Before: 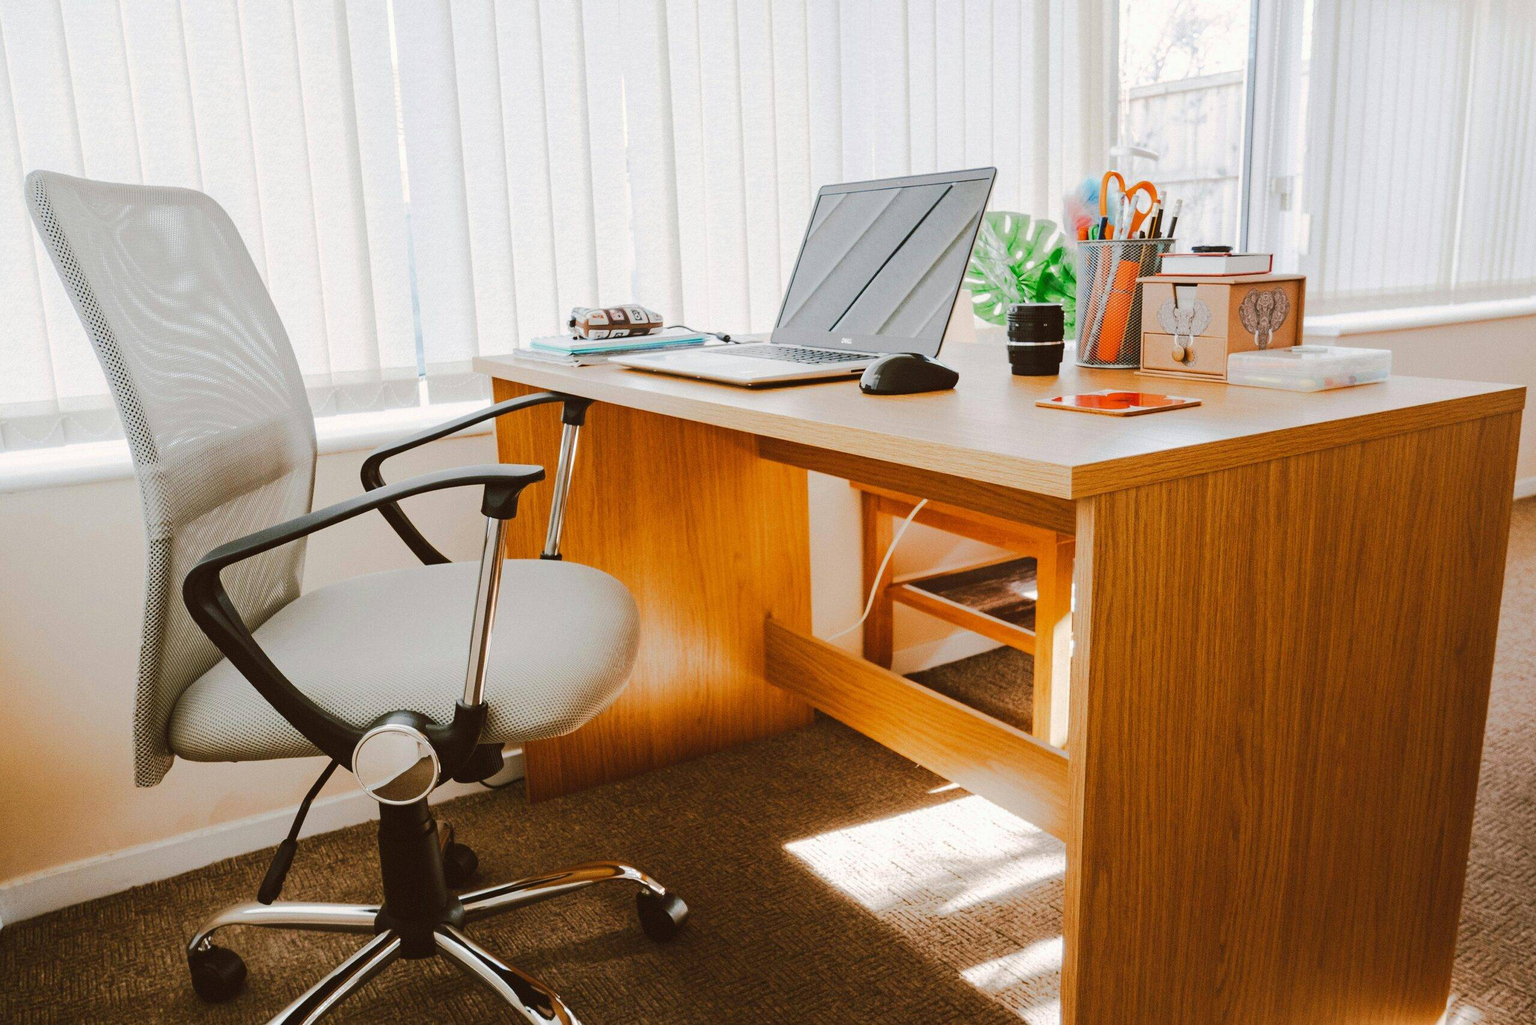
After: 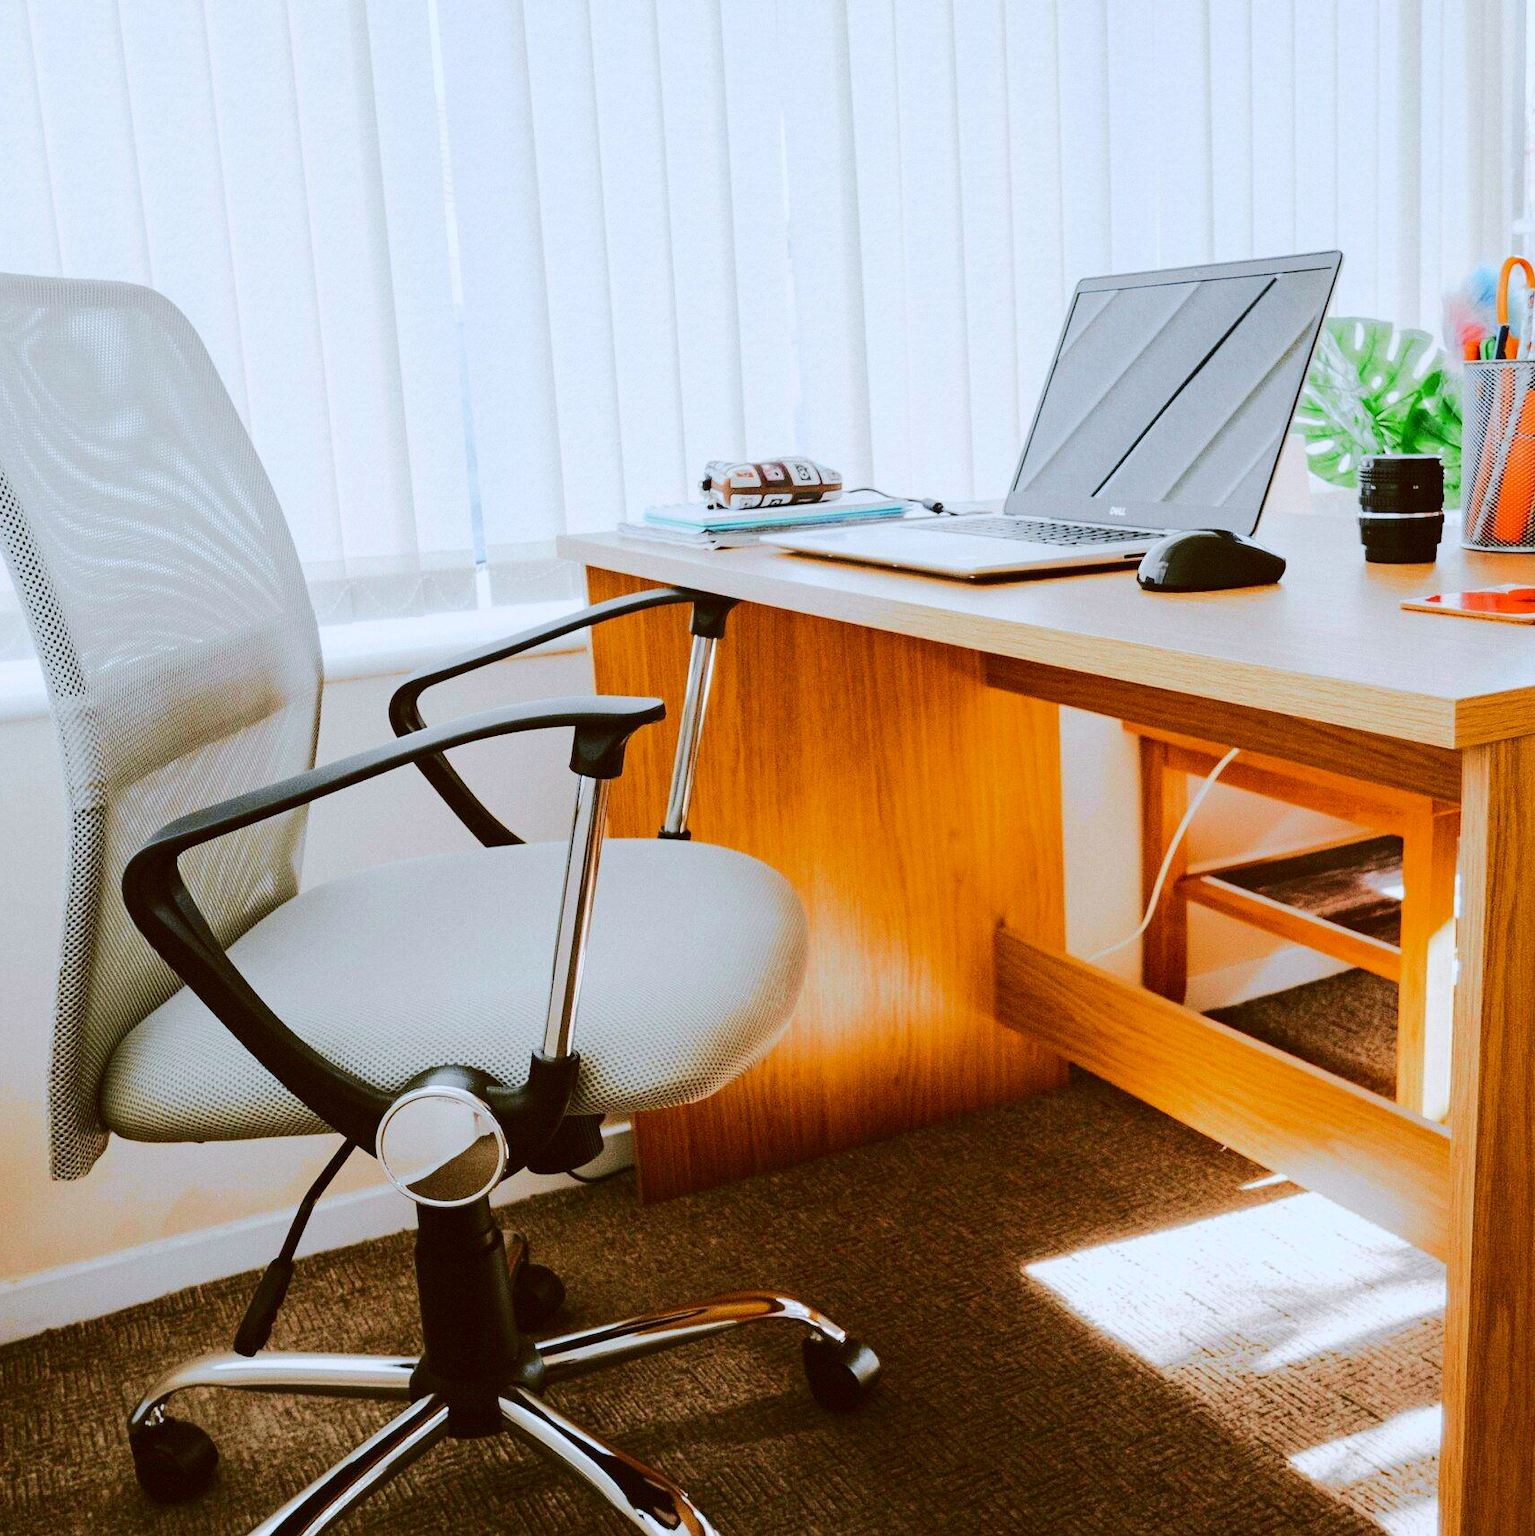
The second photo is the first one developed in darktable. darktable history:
tone curve: curves: ch0 [(0, 0) (0.058, 0.027) (0.214, 0.183) (0.295, 0.288) (0.48, 0.541) (0.658, 0.703) (0.741, 0.775) (0.844, 0.866) (0.986, 0.957)]; ch1 [(0, 0) (0.172, 0.123) (0.312, 0.296) (0.437, 0.429) (0.471, 0.469) (0.502, 0.5) (0.513, 0.515) (0.572, 0.603) (0.617, 0.653) (0.68, 0.724) (0.889, 0.924) (1, 1)]; ch2 [(0, 0) (0.411, 0.424) (0.489, 0.49) (0.502, 0.5) (0.512, 0.524) (0.549, 0.578) (0.604, 0.628) (0.709, 0.748) (1, 1)], color space Lab, independent channels, preserve colors none
crop and rotate: left 6.617%, right 26.717%
white balance: red 0.931, blue 1.11
